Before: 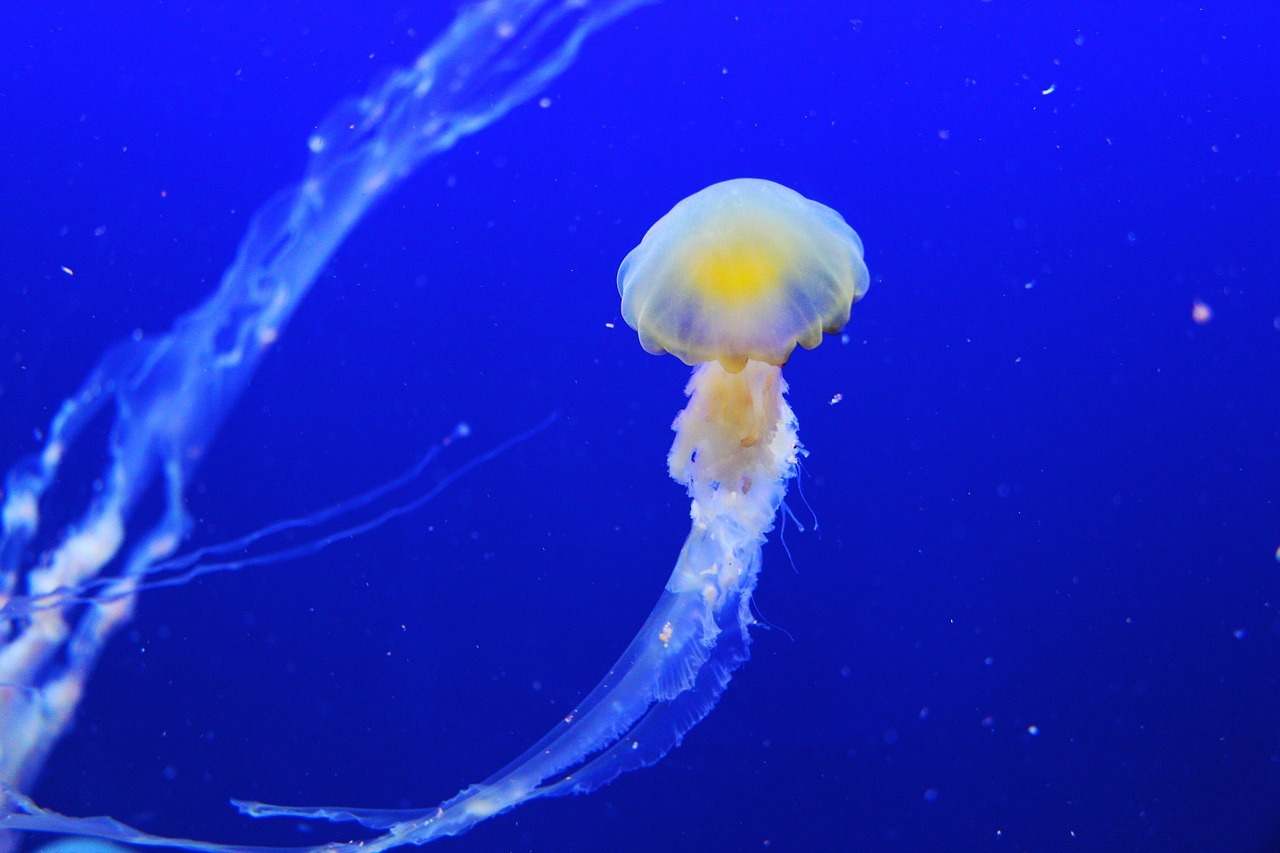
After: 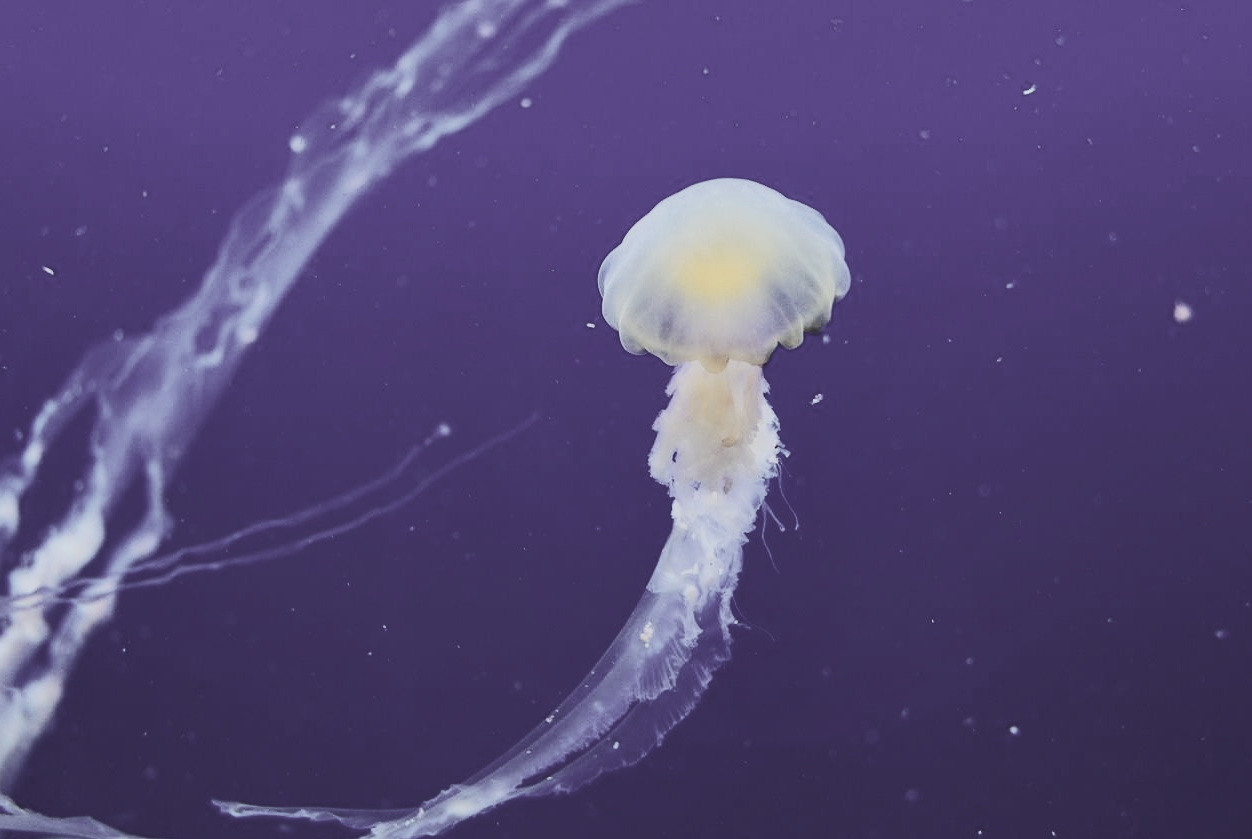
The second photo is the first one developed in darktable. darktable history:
tone curve: curves: ch0 [(0, 0) (0.003, 0.145) (0.011, 0.148) (0.025, 0.15) (0.044, 0.159) (0.069, 0.16) (0.1, 0.164) (0.136, 0.182) (0.177, 0.213) (0.224, 0.247) (0.277, 0.298) (0.335, 0.37) (0.399, 0.456) (0.468, 0.552) (0.543, 0.641) (0.623, 0.713) (0.709, 0.768) (0.801, 0.825) (0.898, 0.868) (1, 1)], color space Lab, independent channels, preserve colors none
crop and rotate: left 1.489%, right 0.656%, bottom 1.529%
shadows and highlights: shadows 21.03, highlights -81.46, soften with gaussian
color correction: highlights b* 0.033, saturation 0.311
